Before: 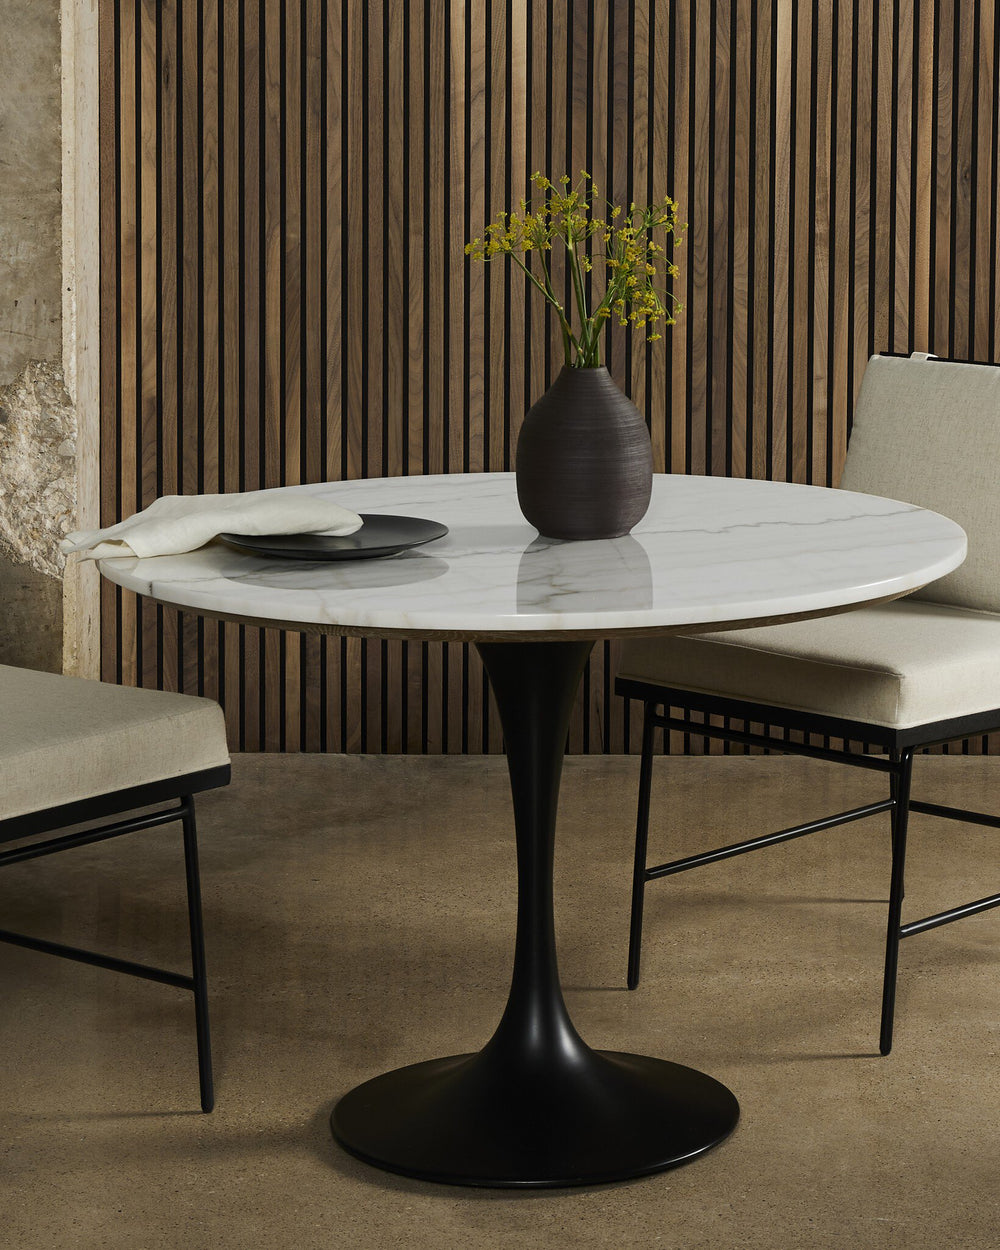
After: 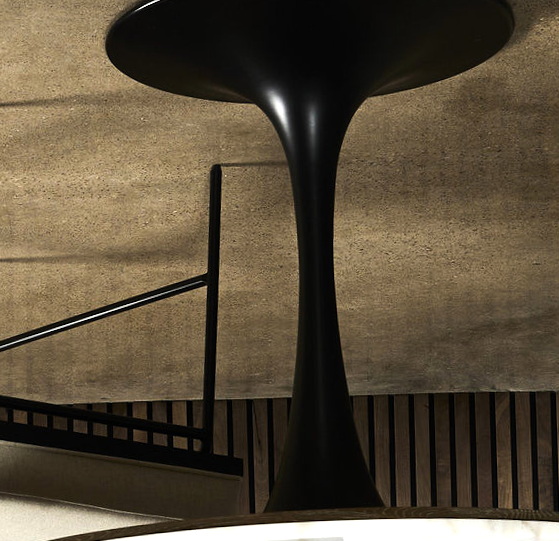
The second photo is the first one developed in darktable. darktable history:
orientation "rotate by 180 degrees": orientation rotate 180°
rotate and perspective: rotation -1.77°, lens shift (horizontal) 0.004, automatic cropping off
white balance: emerald 1
tone equalizer "contrast tone curve: medium": -8 EV -0.75 EV, -7 EV -0.7 EV, -6 EV -0.6 EV, -5 EV -0.4 EV, -3 EV 0.4 EV, -2 EV 0.6 EV, -1 EV 0.7 EV, +0 EV 0.75 EV, edges refinement/feathering 500, mask exposure compensation -1.57 EV, preserve details no
exposure: exposure 0.426 EV
crop: left 15.306%, top 9.065%, right 30.789%, bottom 48.638%
